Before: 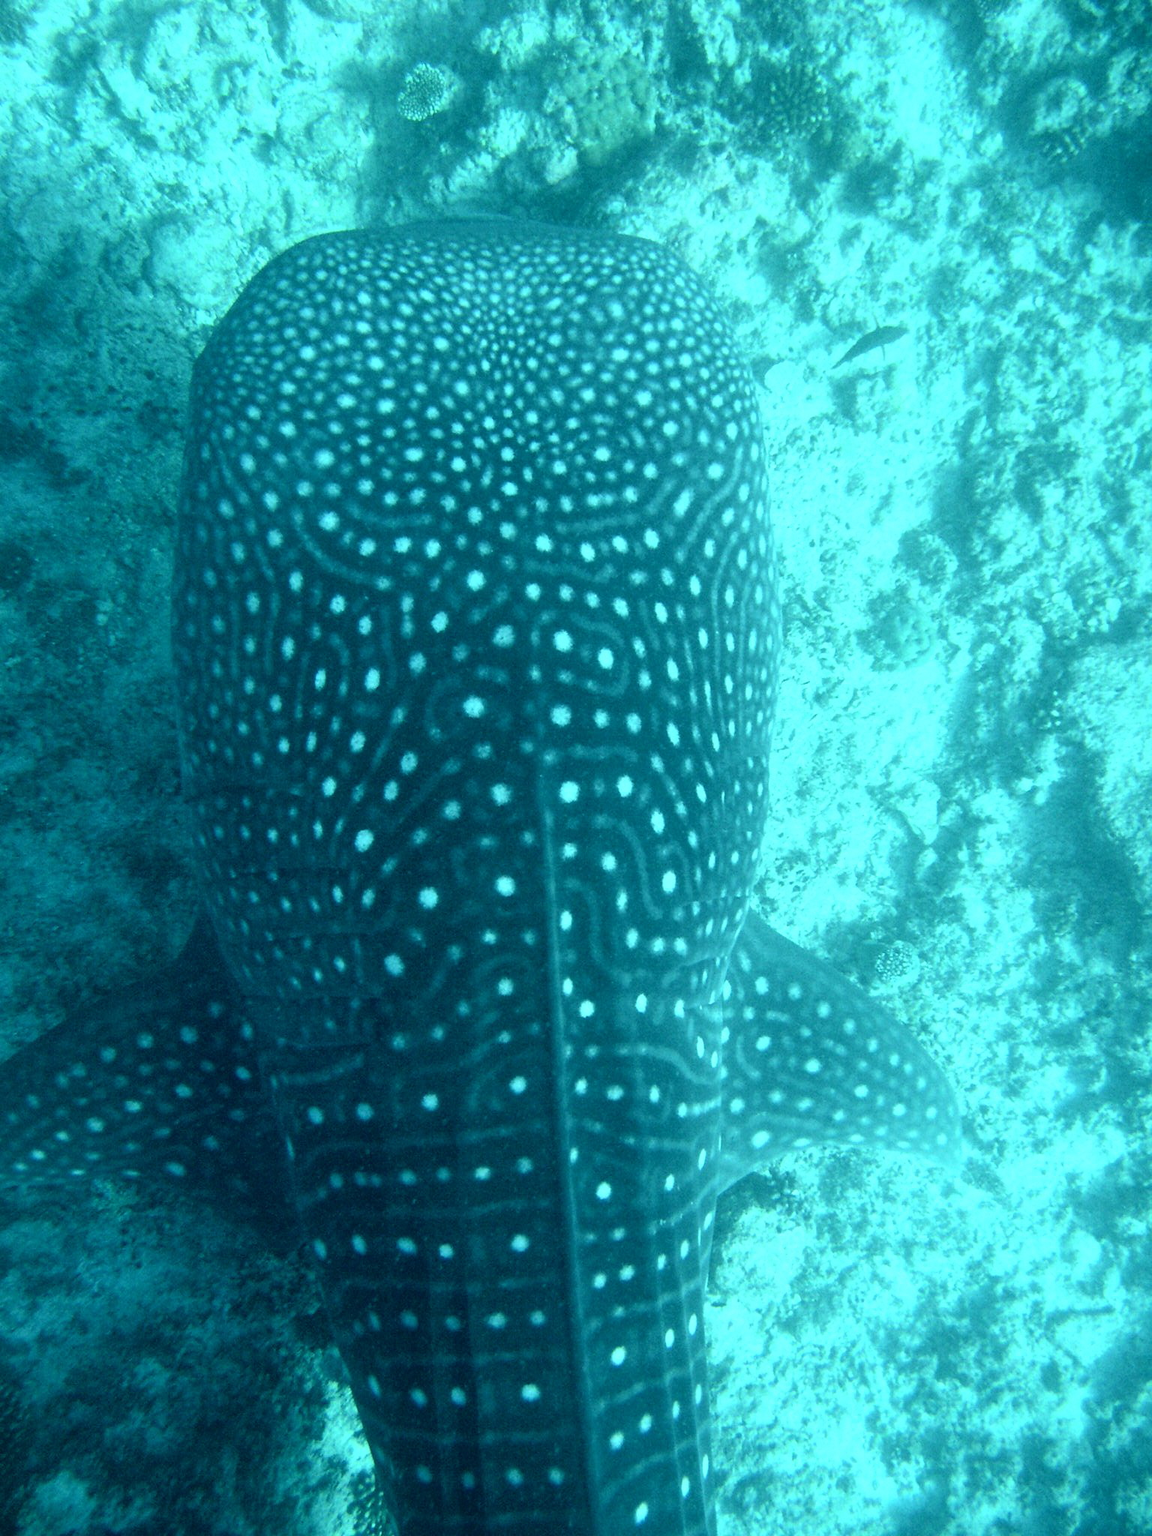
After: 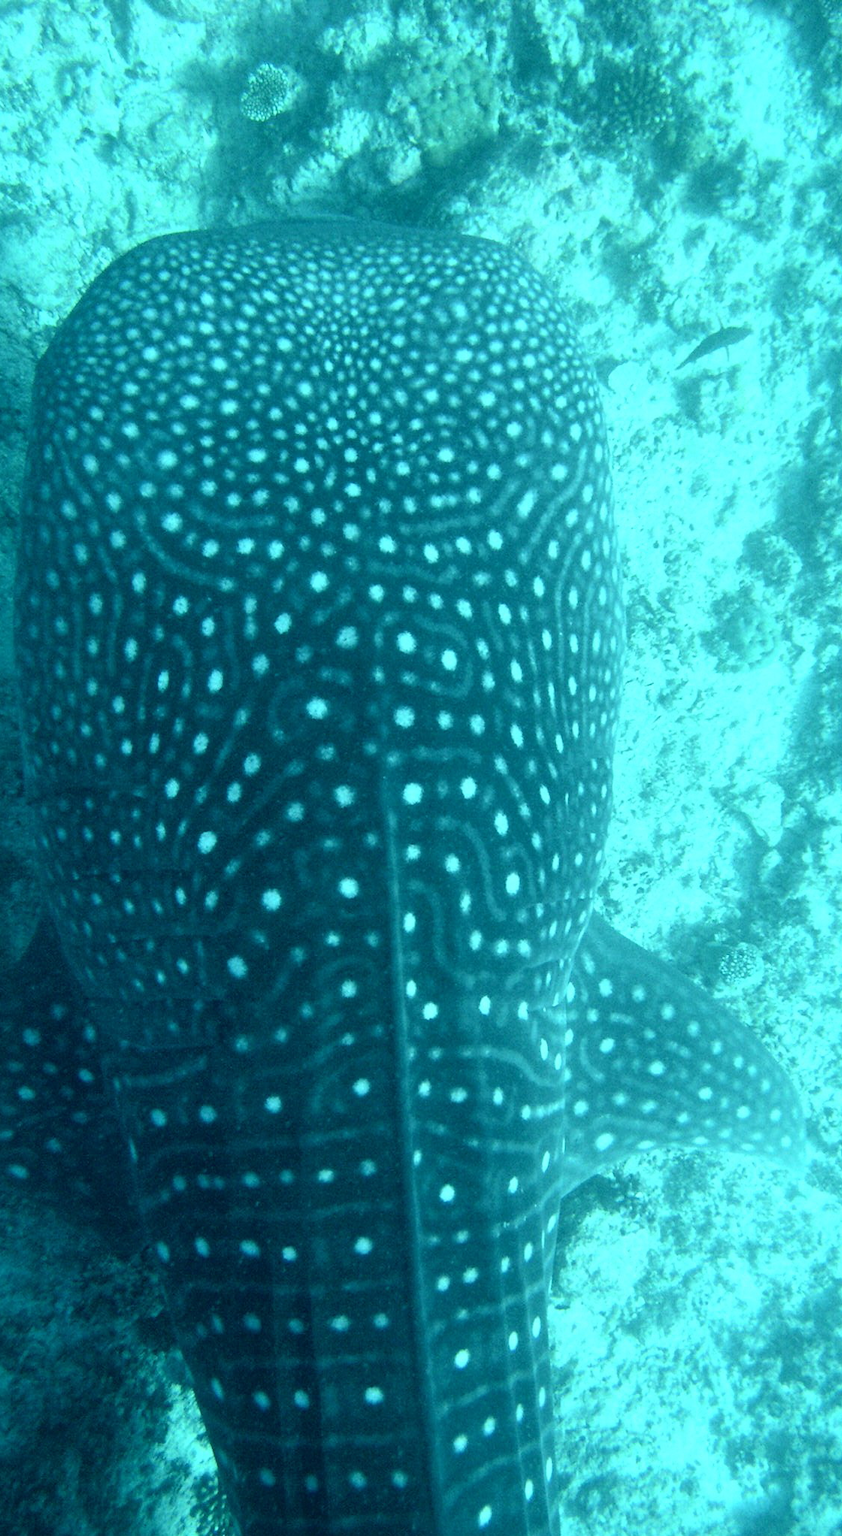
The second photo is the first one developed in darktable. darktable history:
crop: left 13.681%, right 13.299%
